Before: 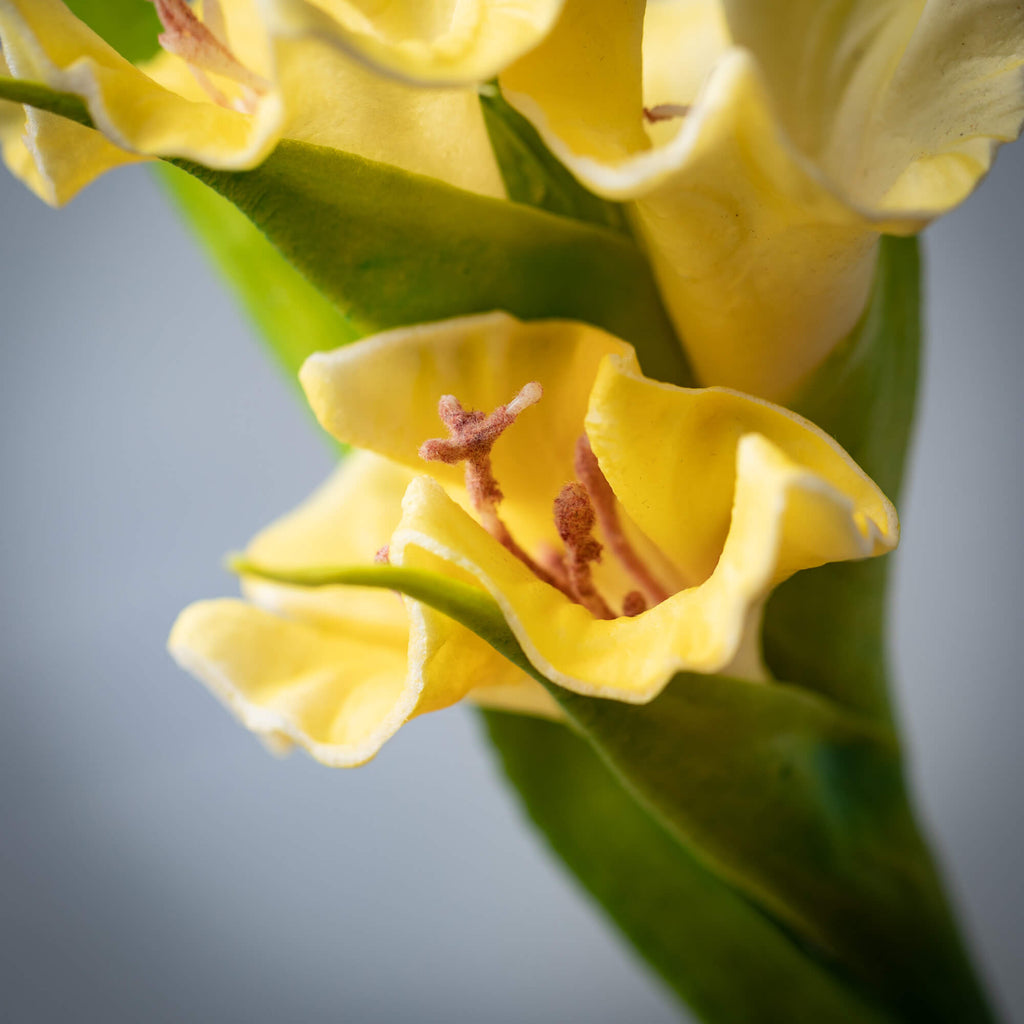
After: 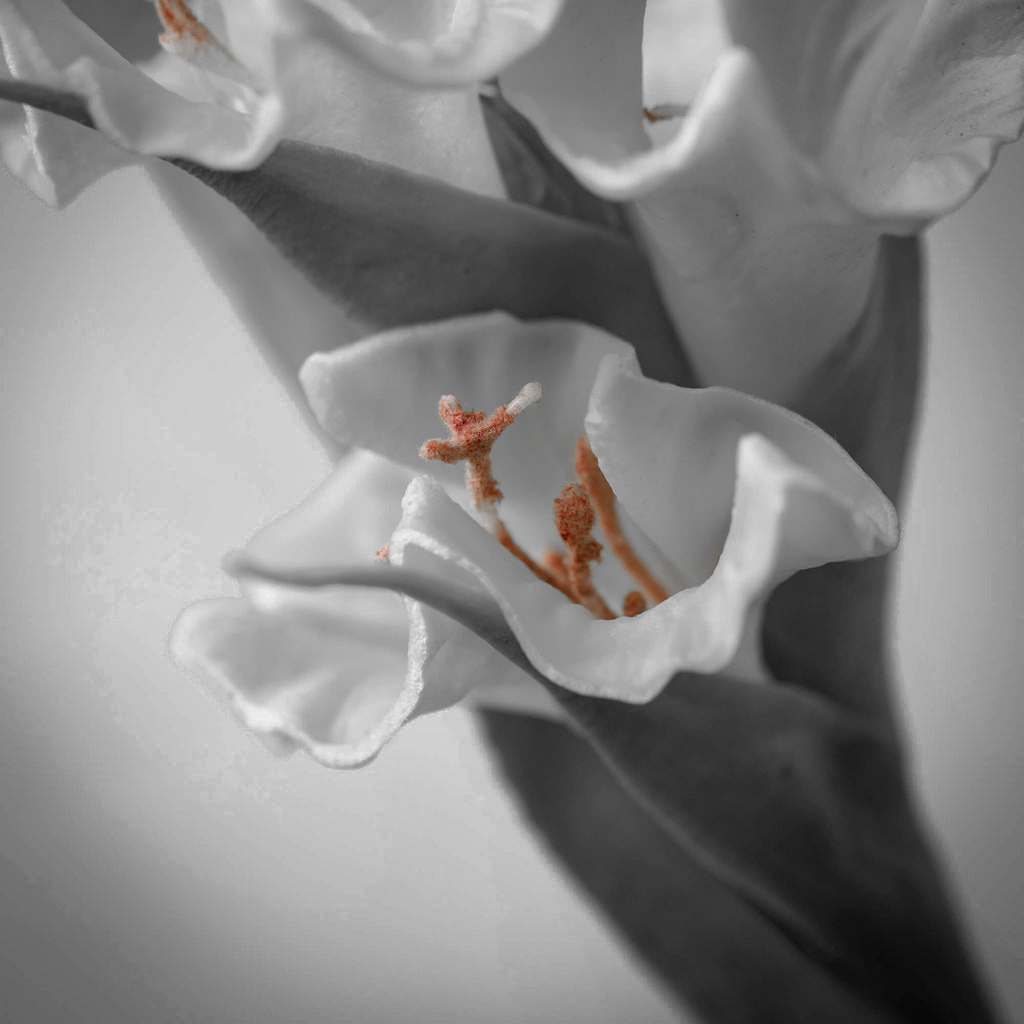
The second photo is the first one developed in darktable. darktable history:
color zones: curves: ch0 [(0, 0.352) (0.143, 0.407) (0.286, 0.386) (0.429, 0.431) (0.571, 0.829) (0.714, 0.853) (0.857, 0.833) (1, 0.352)]; ch1 [(0, 0.604) (0.072, 0.726) (0.096, 0.608) (0.205, 0.007) (0.571, -0.006) (0.839, -0.013) (0.857, -0.012) (1, 0.604)]
